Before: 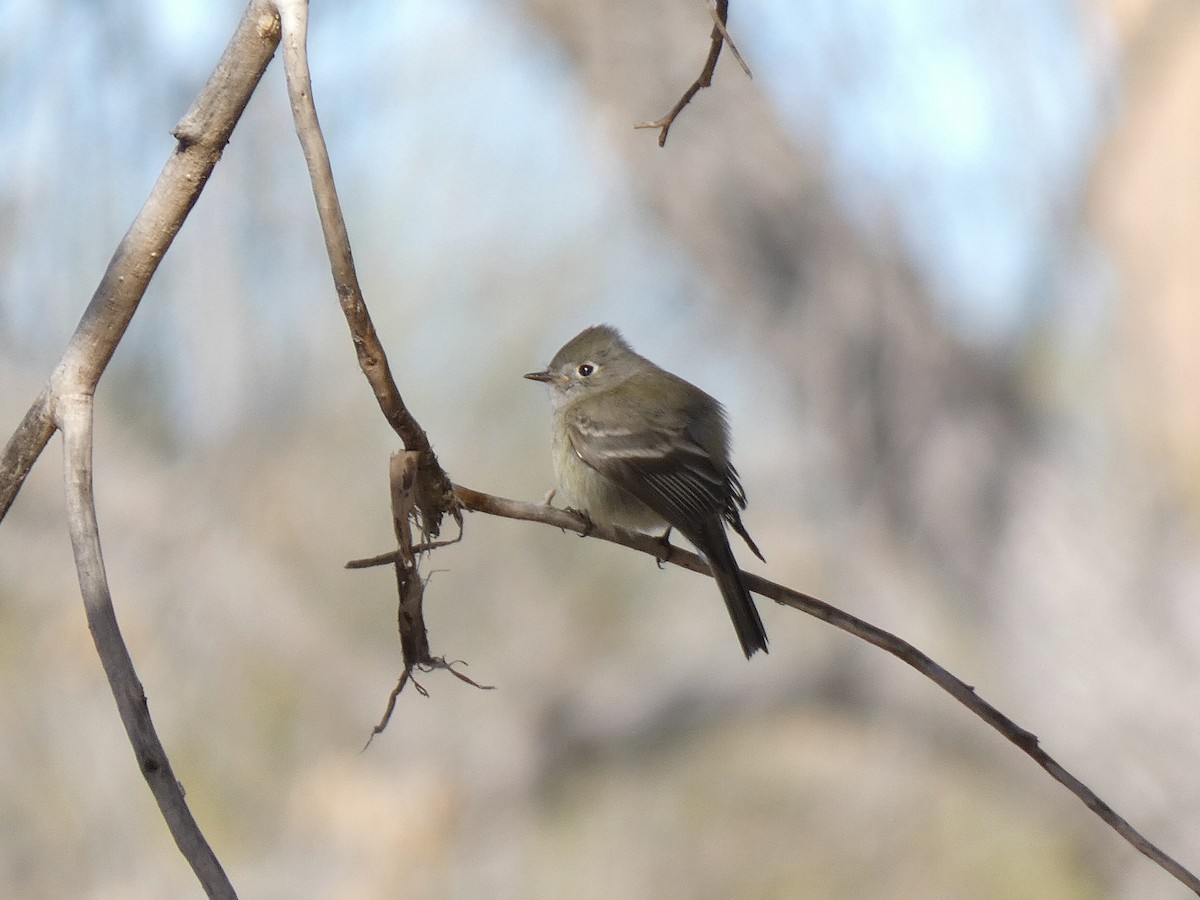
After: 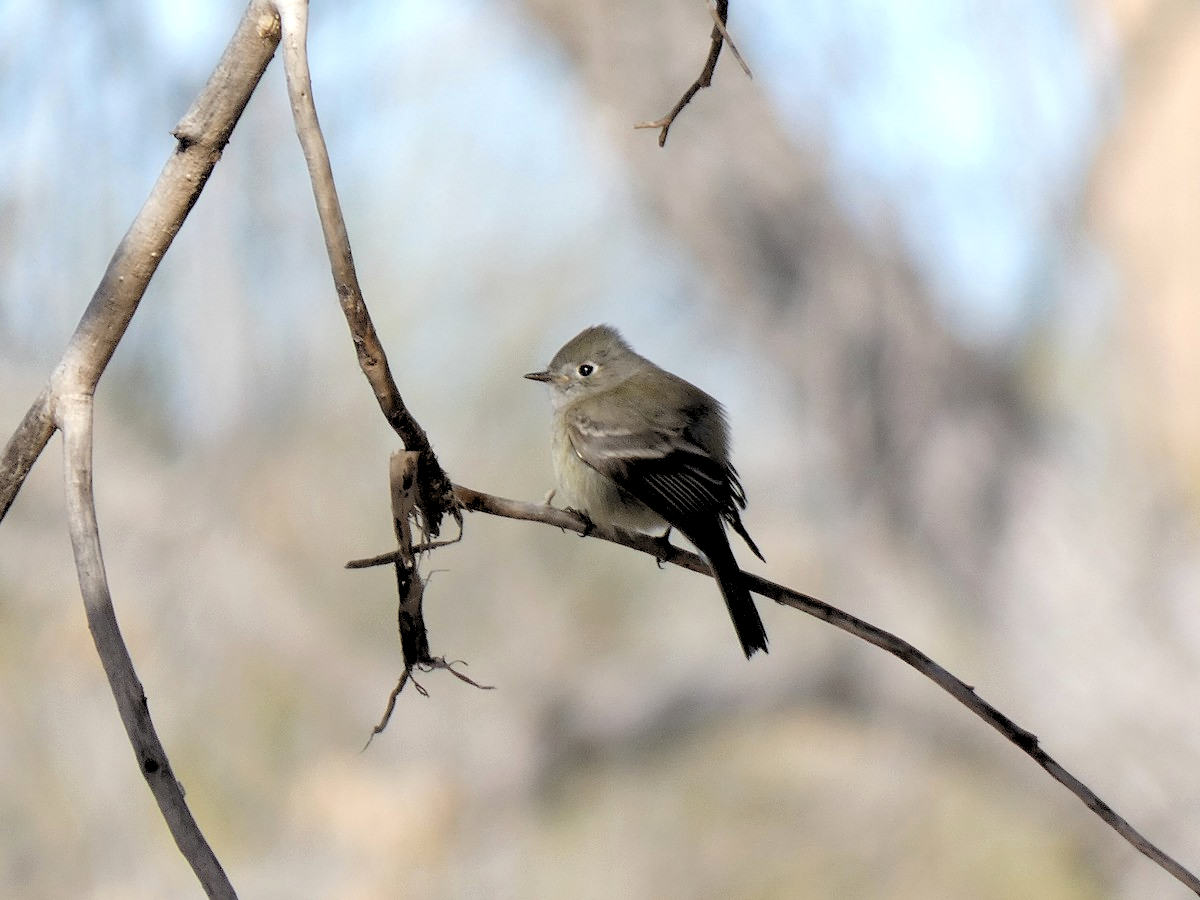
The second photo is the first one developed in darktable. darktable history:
rotate and perspective: crop left 0, crop top 0
rgb levels: levels [[0.029, 0.461, 0.922], [0, 0.5, 1], [0, 0.5, 1]]
